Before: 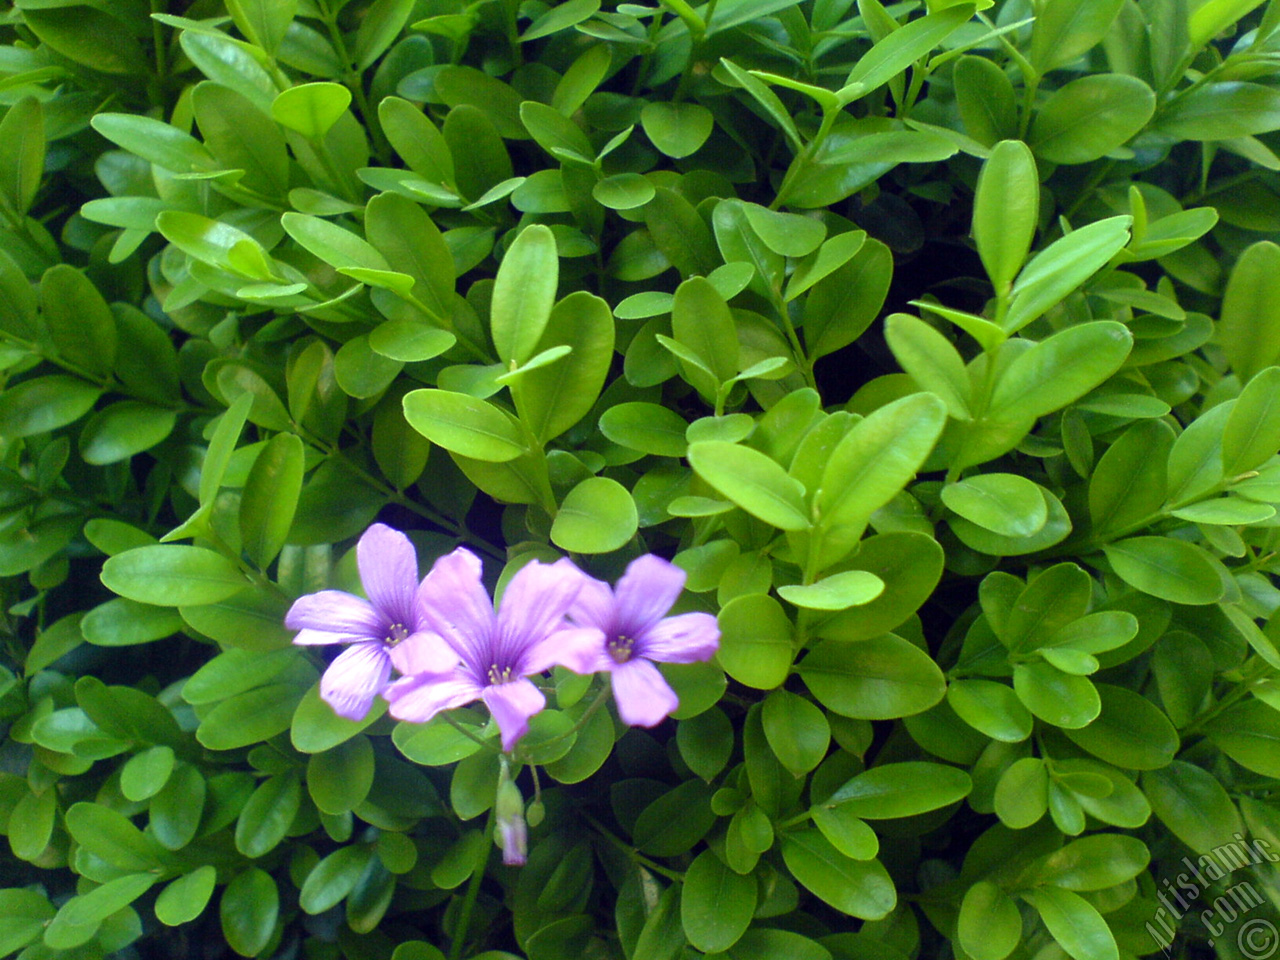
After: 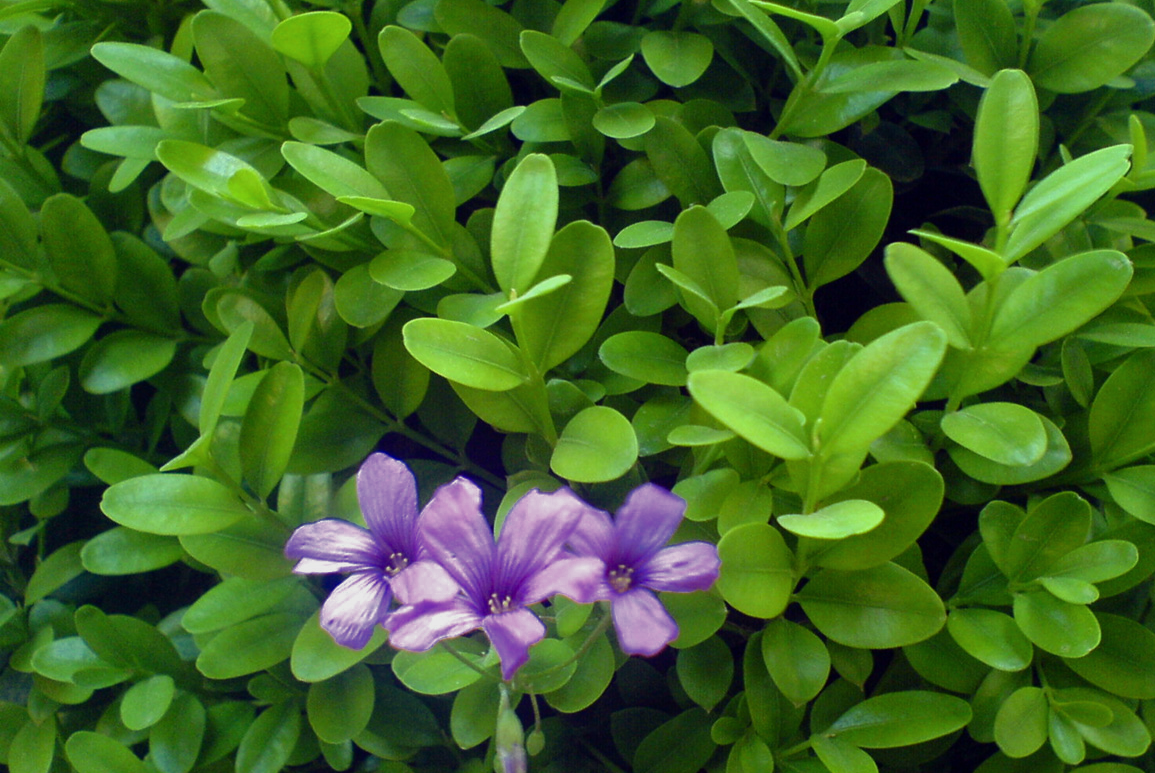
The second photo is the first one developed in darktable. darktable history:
exposure: exposure -0.293 EV, compensate highlight preservation false
crop: top 7.49%, right 9.717%, bottom 11.943%
color zones: curves: ch0 [(0, 0.497) (0.143, 0.5) (0.286, 0.5) (0.429, 0.483) (0.571, 0.116) (0.714, -0.006) (0.857, 0.28) (1, 0.497)]
